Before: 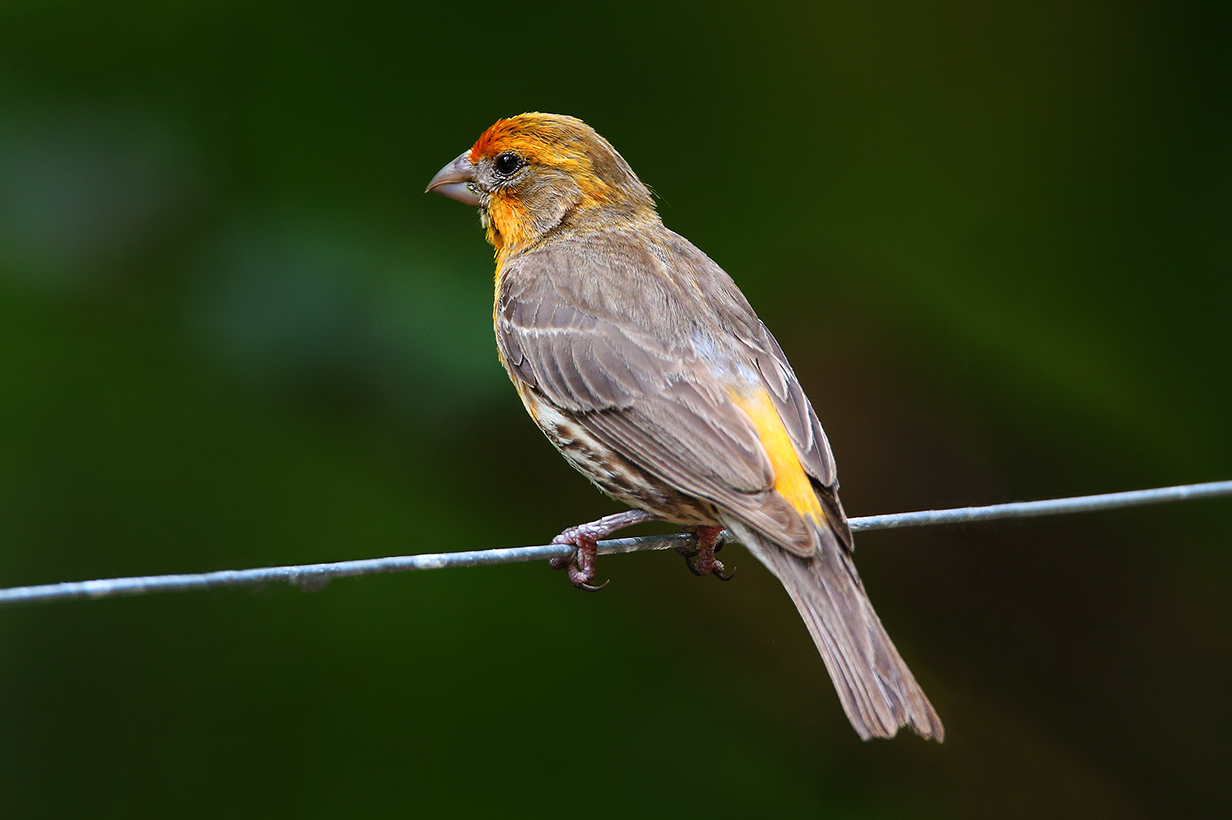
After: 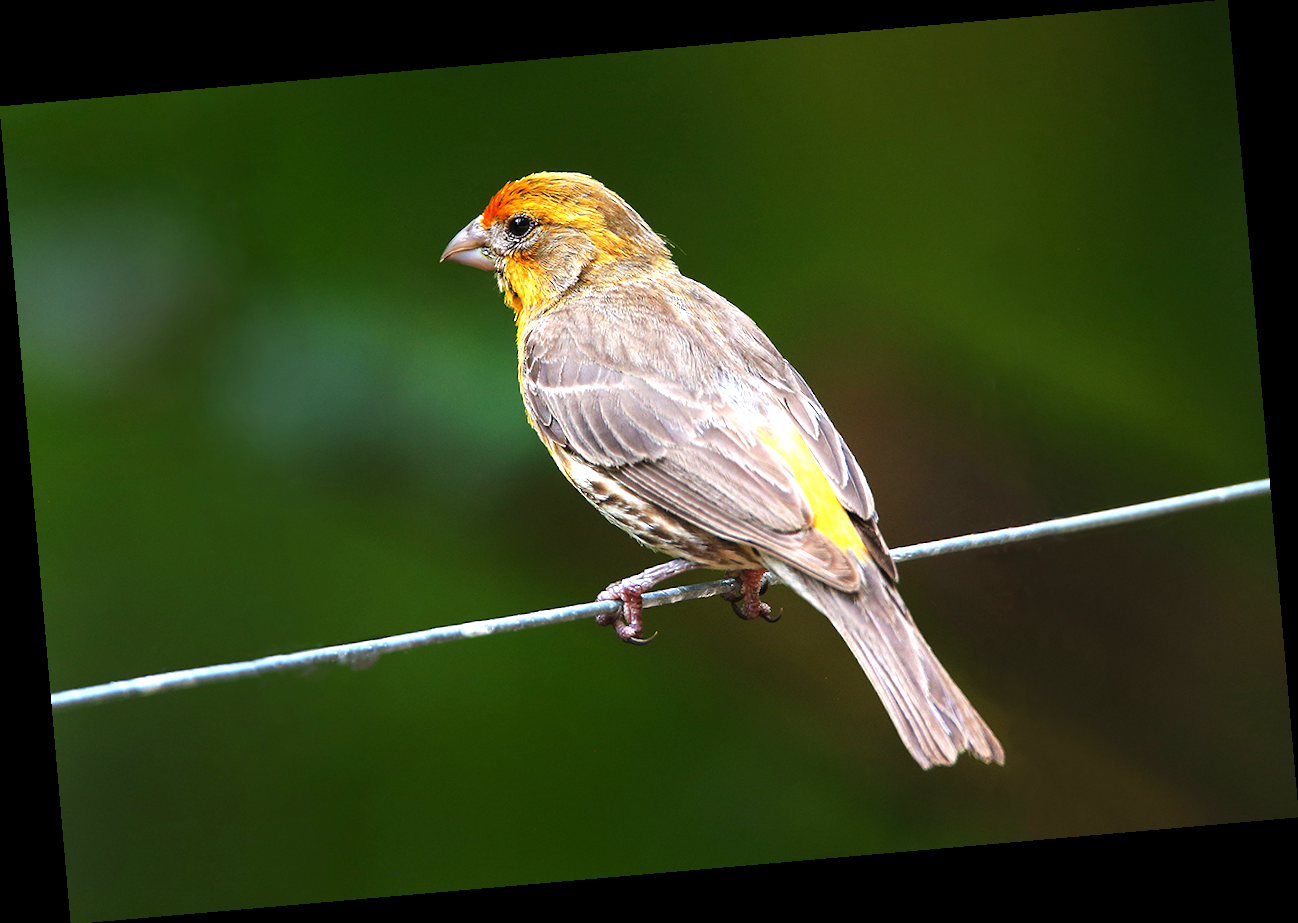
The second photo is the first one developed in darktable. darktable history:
rotate and perspective: rotation -4.98°, automatic cropping off
exposure: exposure 0.943 EV, compensate highlight preservation false
